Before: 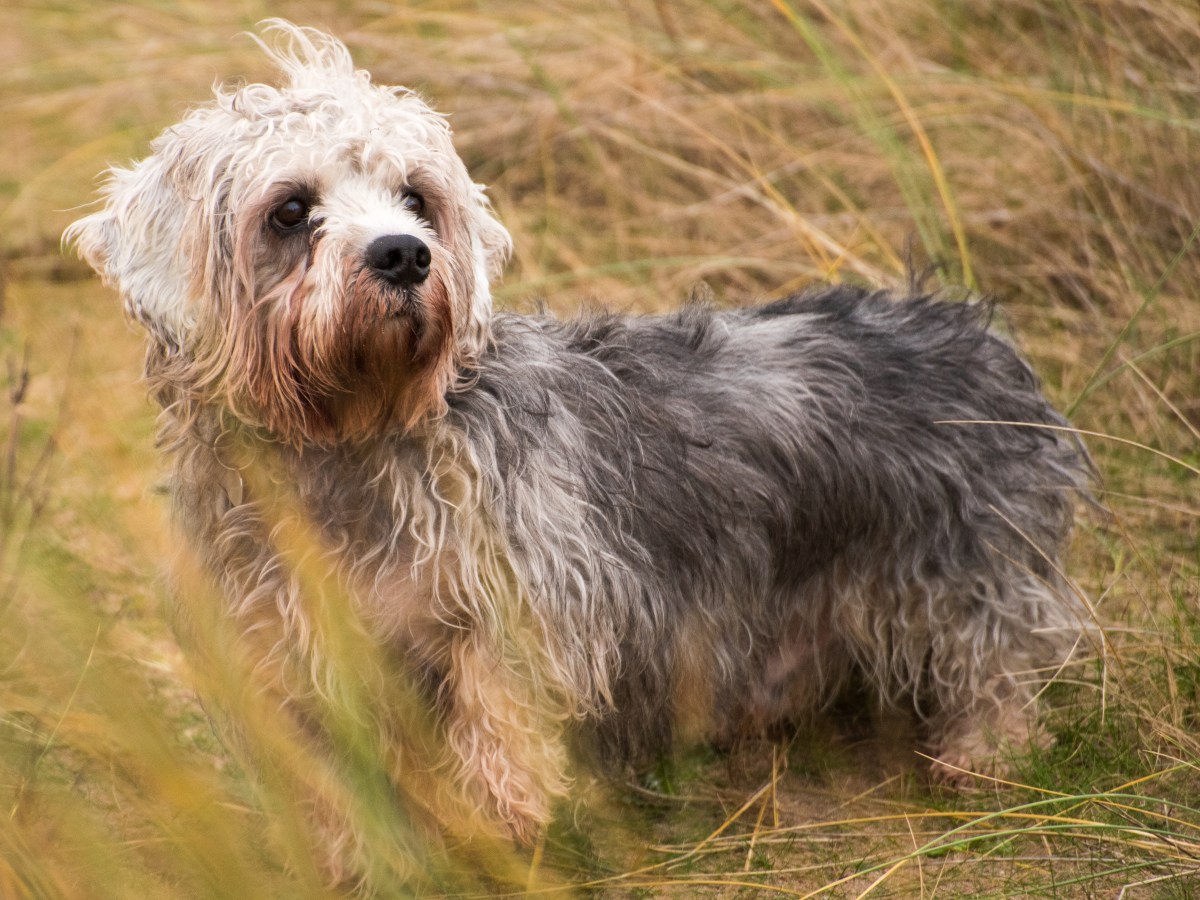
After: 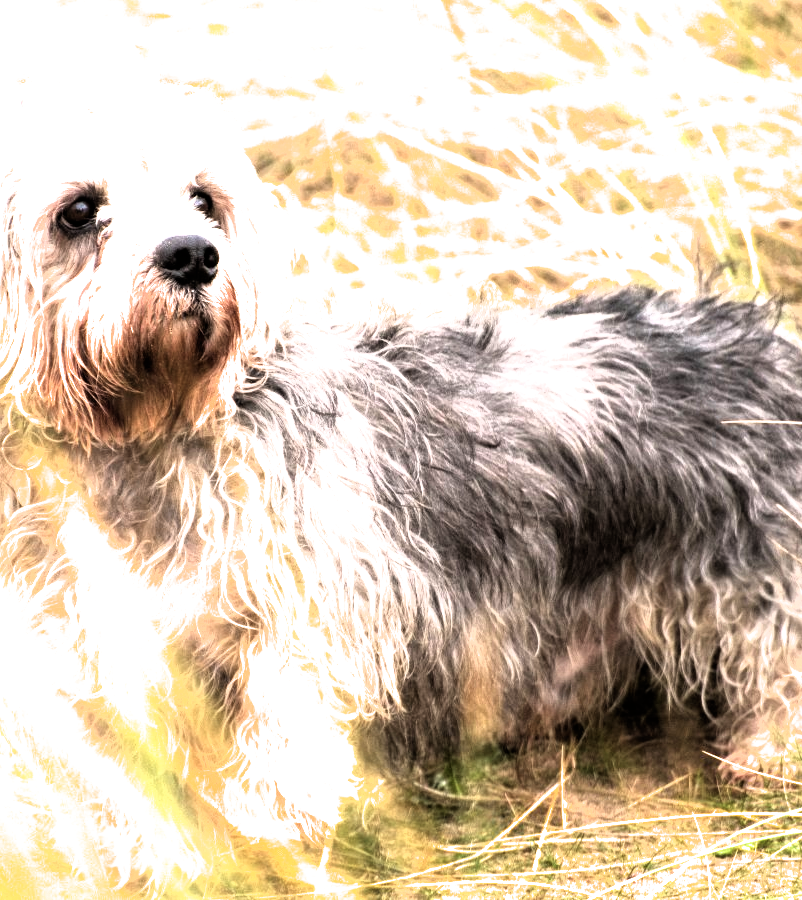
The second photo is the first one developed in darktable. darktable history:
filmic rgb: black relative exposure -8.2 EV, white relative exposure 2.2 EV, threshold 3 EV, hardness 7.11, latitude 85.74%, contrast 1.696, highlights saturation mix -4%, shadows ↔ highlights balance -2.69%, color science v5 (2021), contrast in shadows safe, contrast in highlights safe, enable highlight reconstruction true
crop and rotate: left 17.732%, right 15.423%
exposure: black level correction 0, exposure 1.388 EV, compensate exposure bias true, compensate highlight preservation false
